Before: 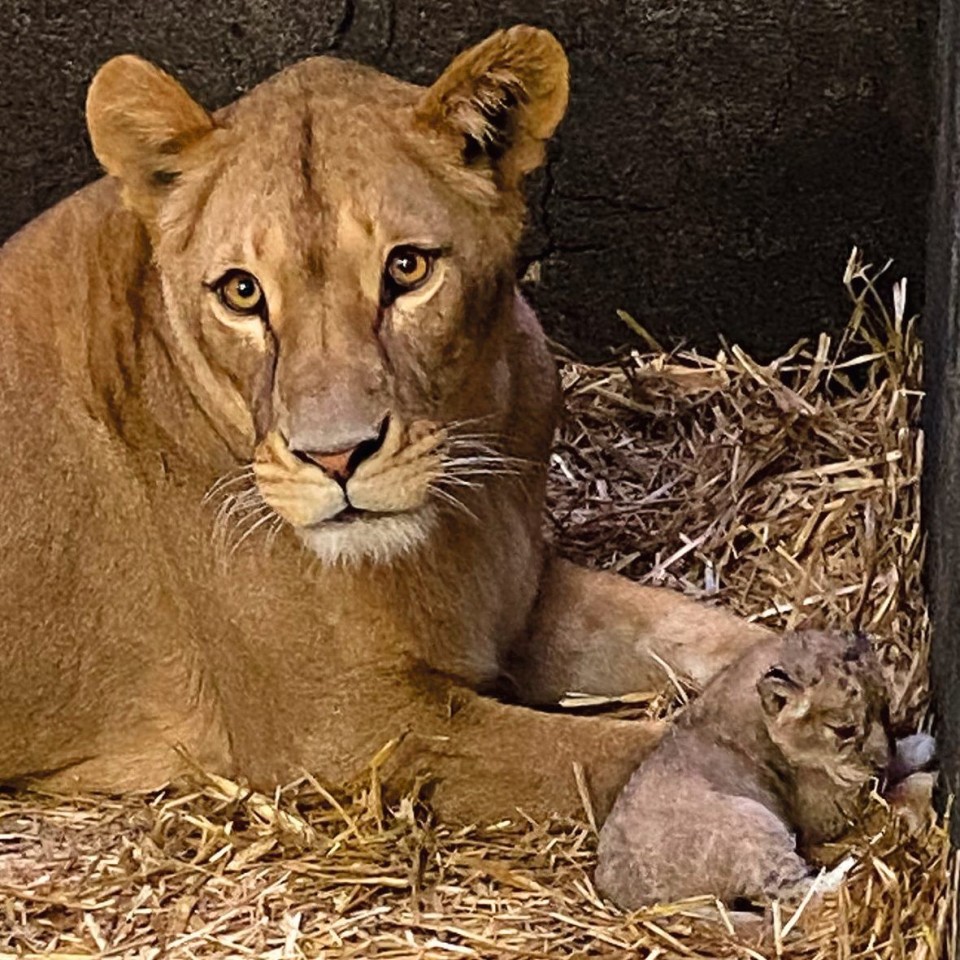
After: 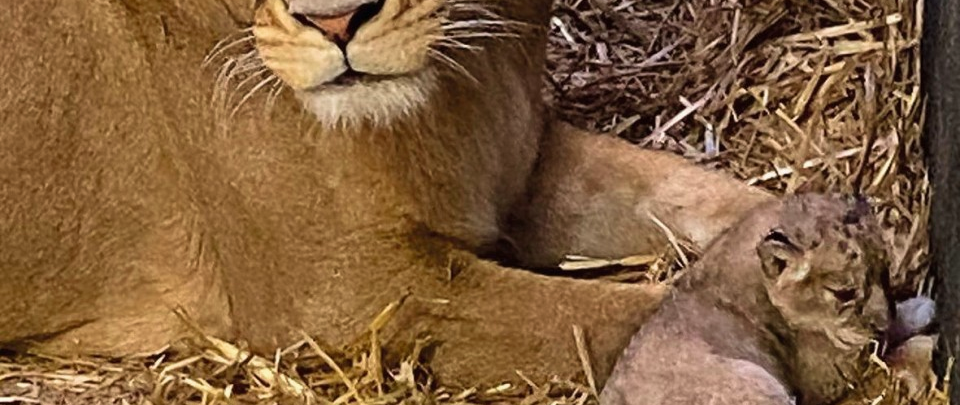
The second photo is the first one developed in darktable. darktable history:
velvia: strength 15%
tone equalizer: on, module defaults
crop: top 45.551%, bottom 12.262%
exposure: exposure -0.064 EV, compensate highlight preservation false
